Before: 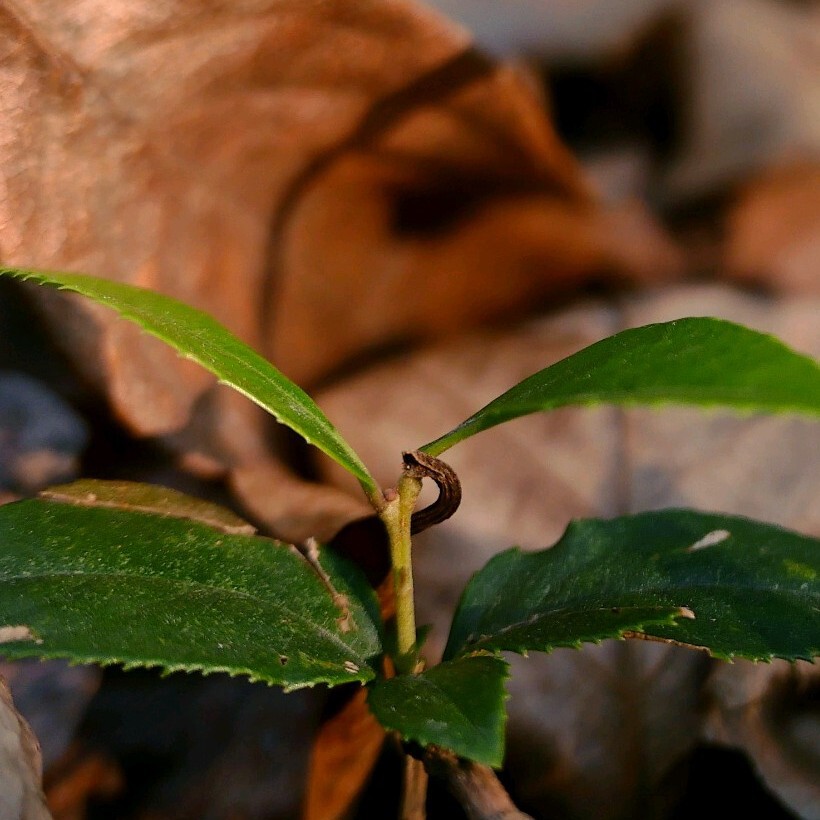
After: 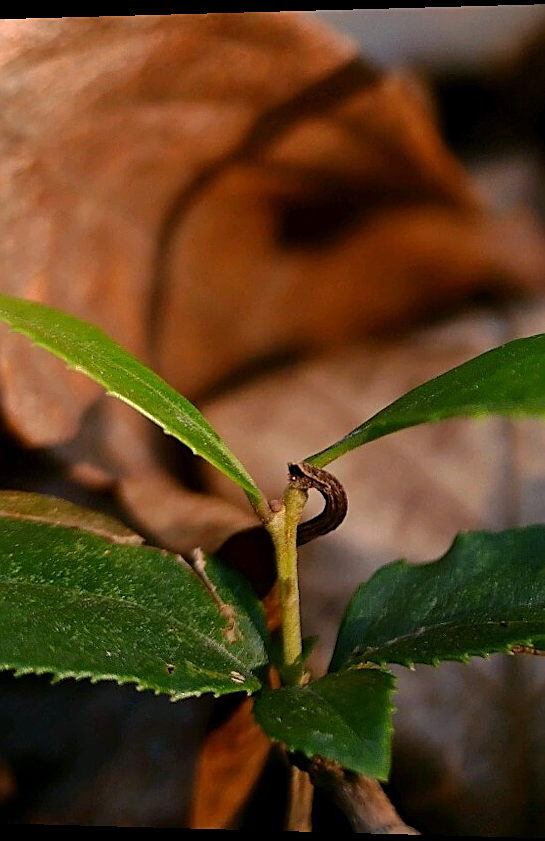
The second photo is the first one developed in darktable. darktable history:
rotate and perspective: lens shift (horizontal) -0.055, automatic cropping off
sharpen: on, module defaults
crop and rotate: left 12.648%, right 20.685%
